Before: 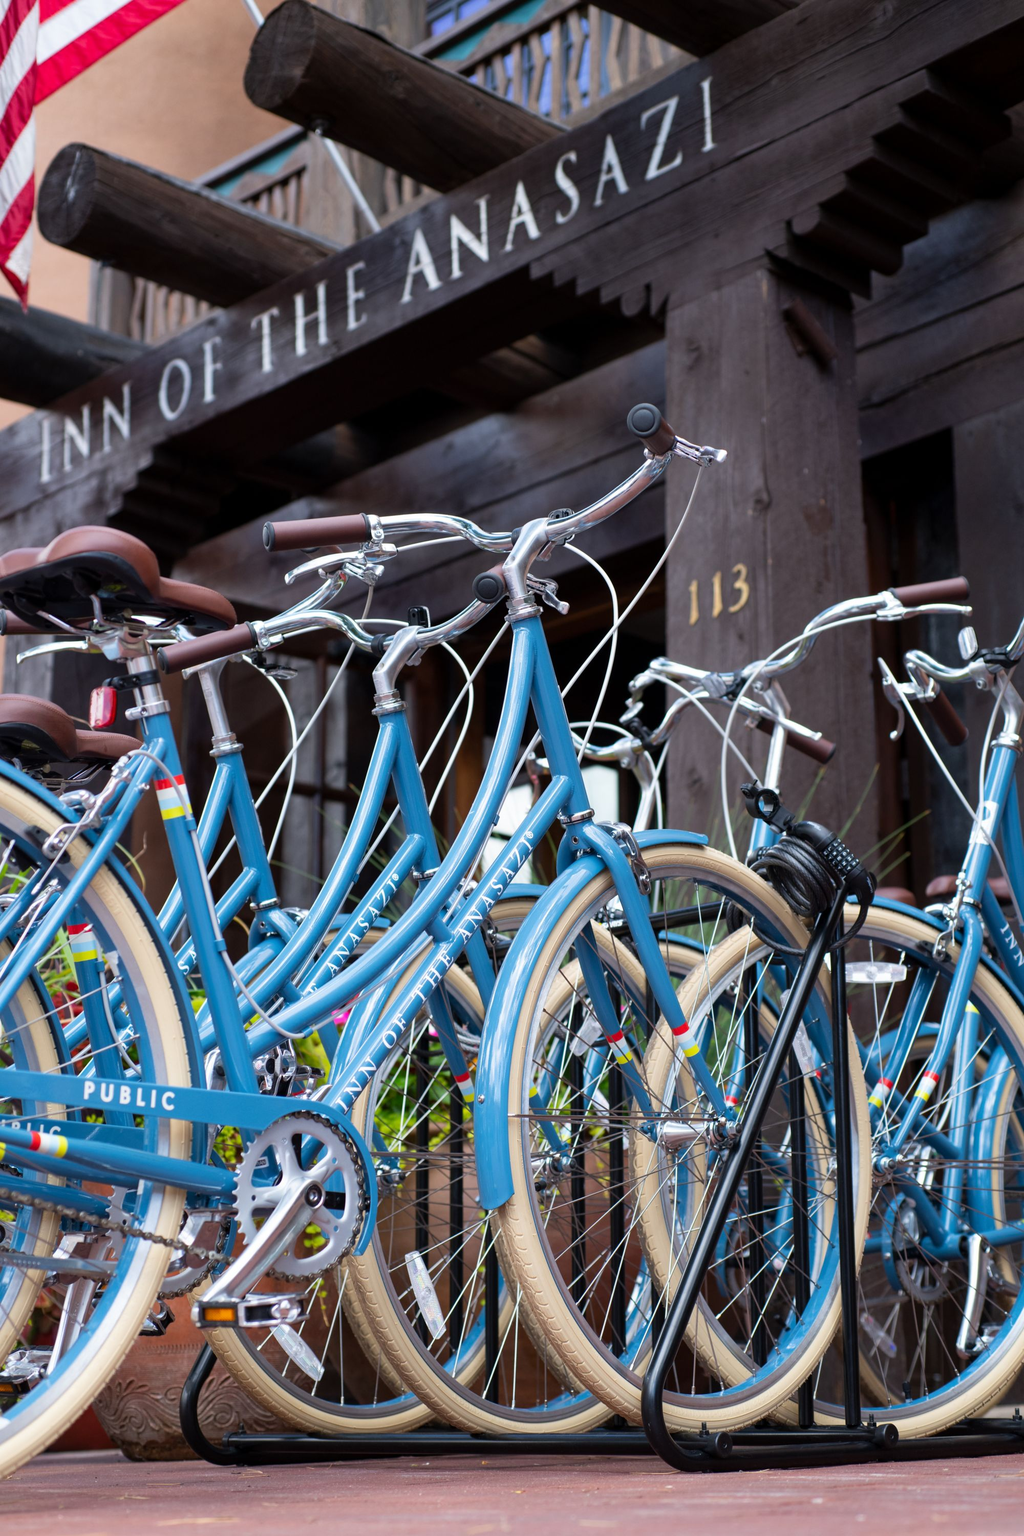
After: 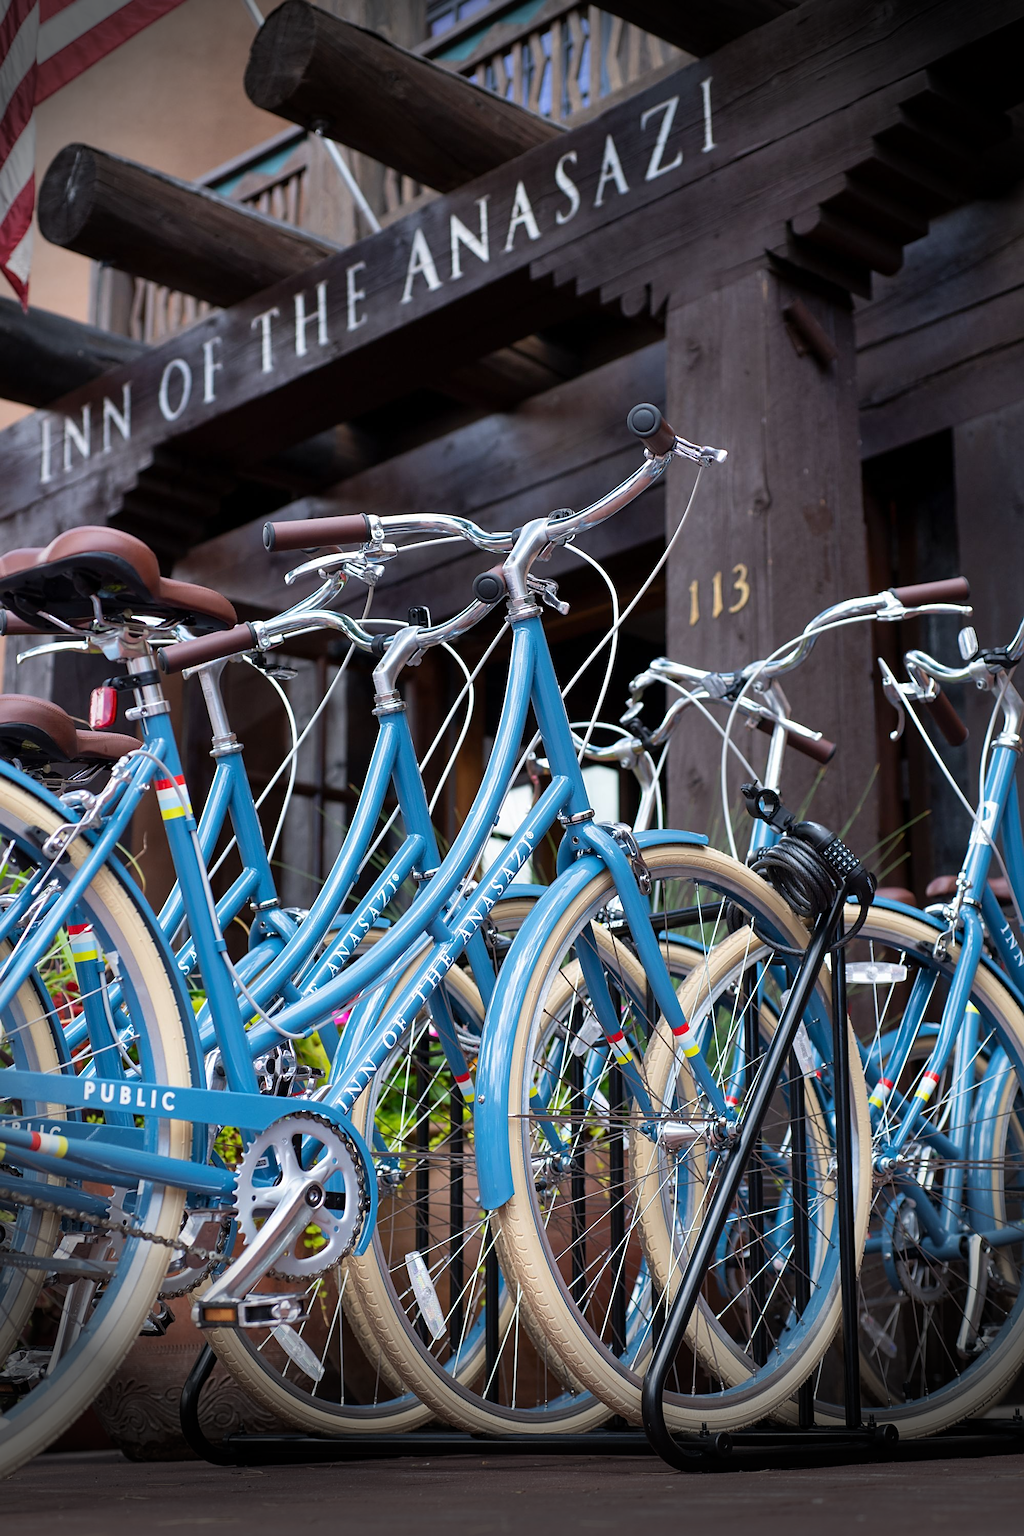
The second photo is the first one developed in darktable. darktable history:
vignetting: fall-off start 76.42%, fall-off radius 27.36%, brightness -0.872, center (0.037, -0.09), width/height ratio 0.971
sharpen: on, module defaults
